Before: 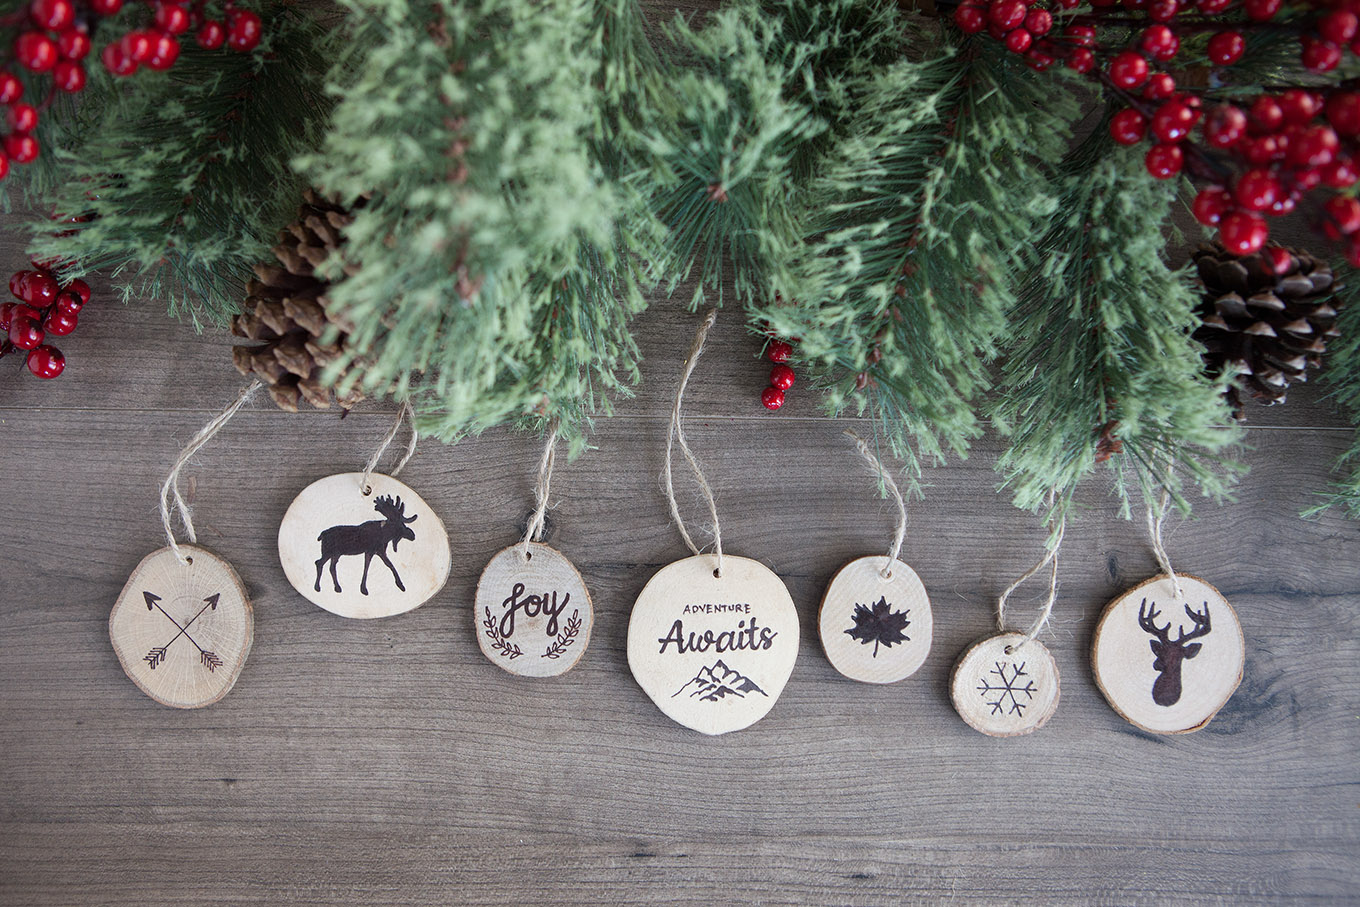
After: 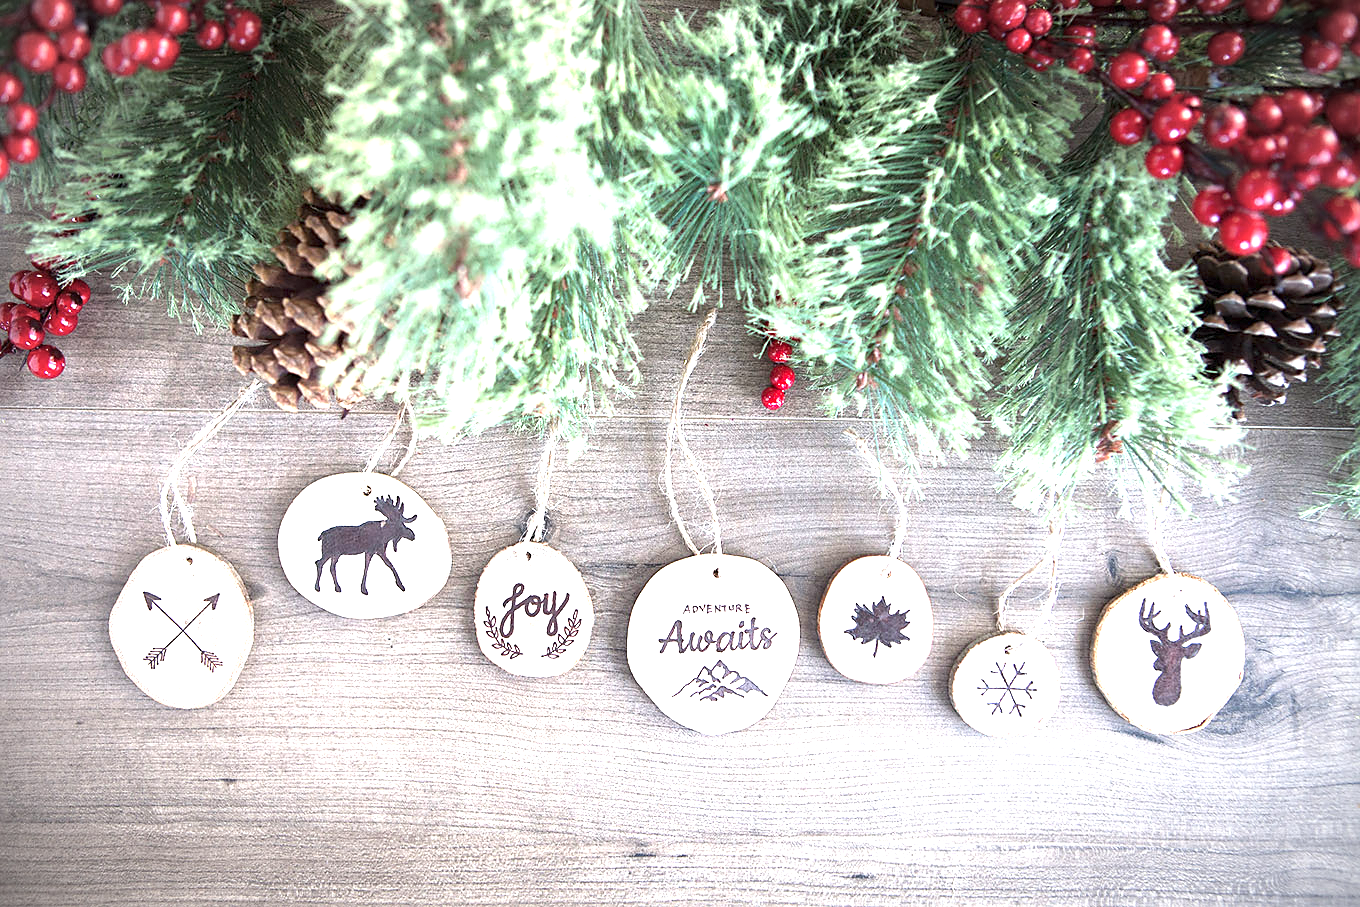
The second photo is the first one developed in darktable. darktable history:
sharpen: radius 1.909, amount 0.4, threshold 1.612
exposure: exposure 2.009 EV, compensate highlight preservation false
vignetting: fall-off radius 69.07%, automatic ratio true, unbound false
